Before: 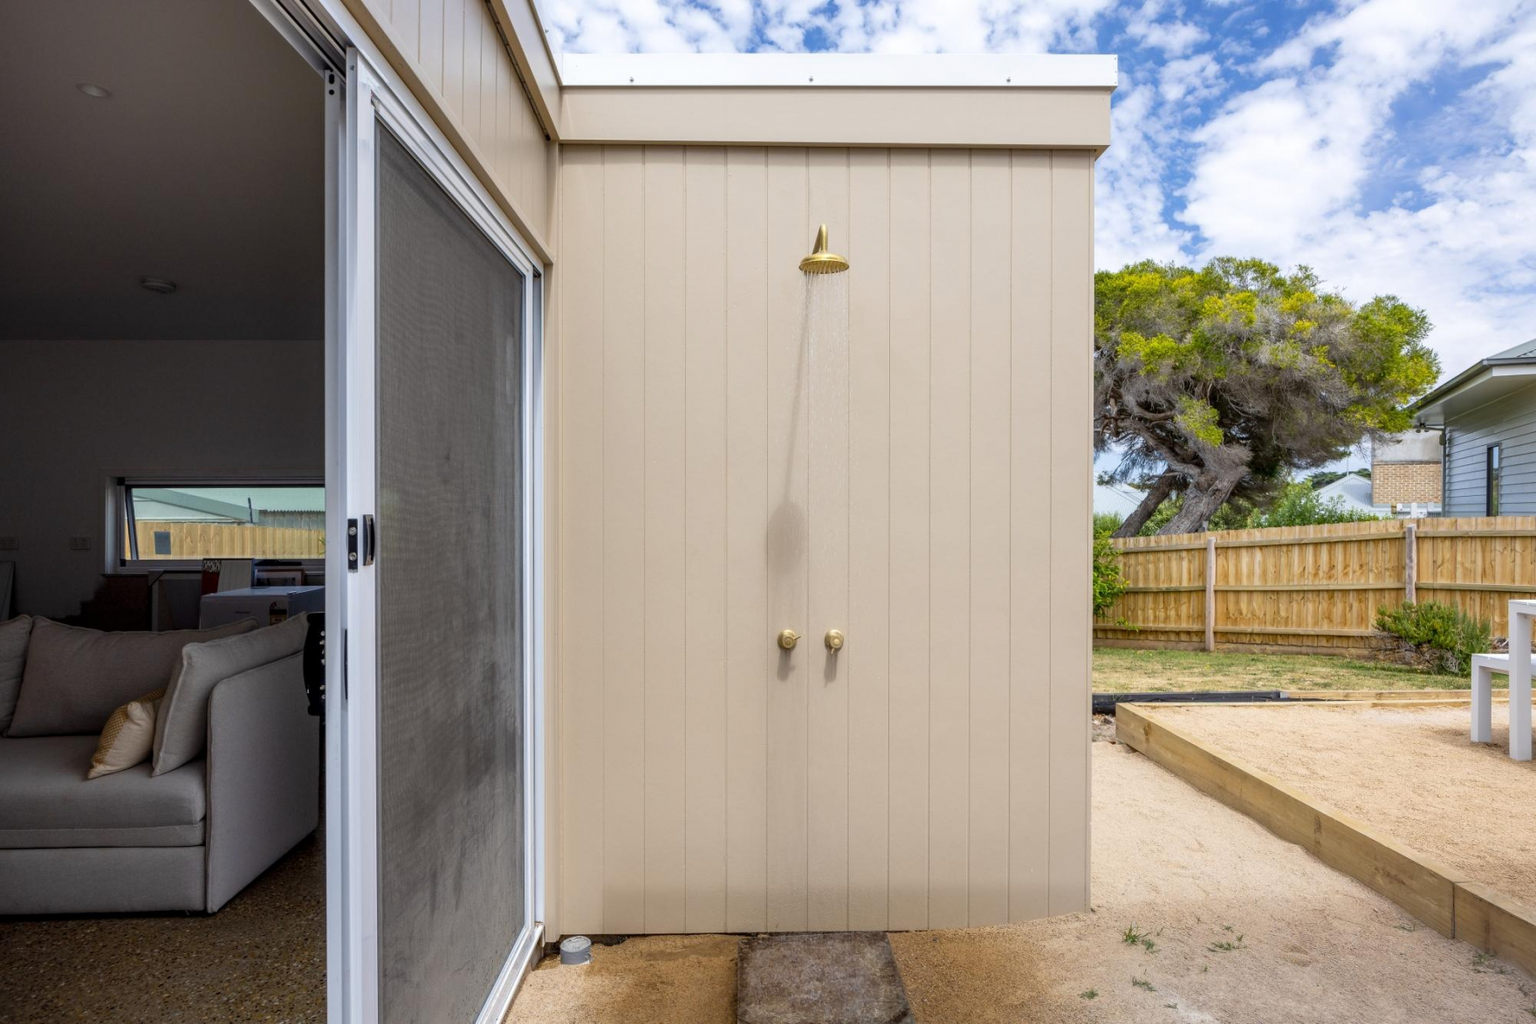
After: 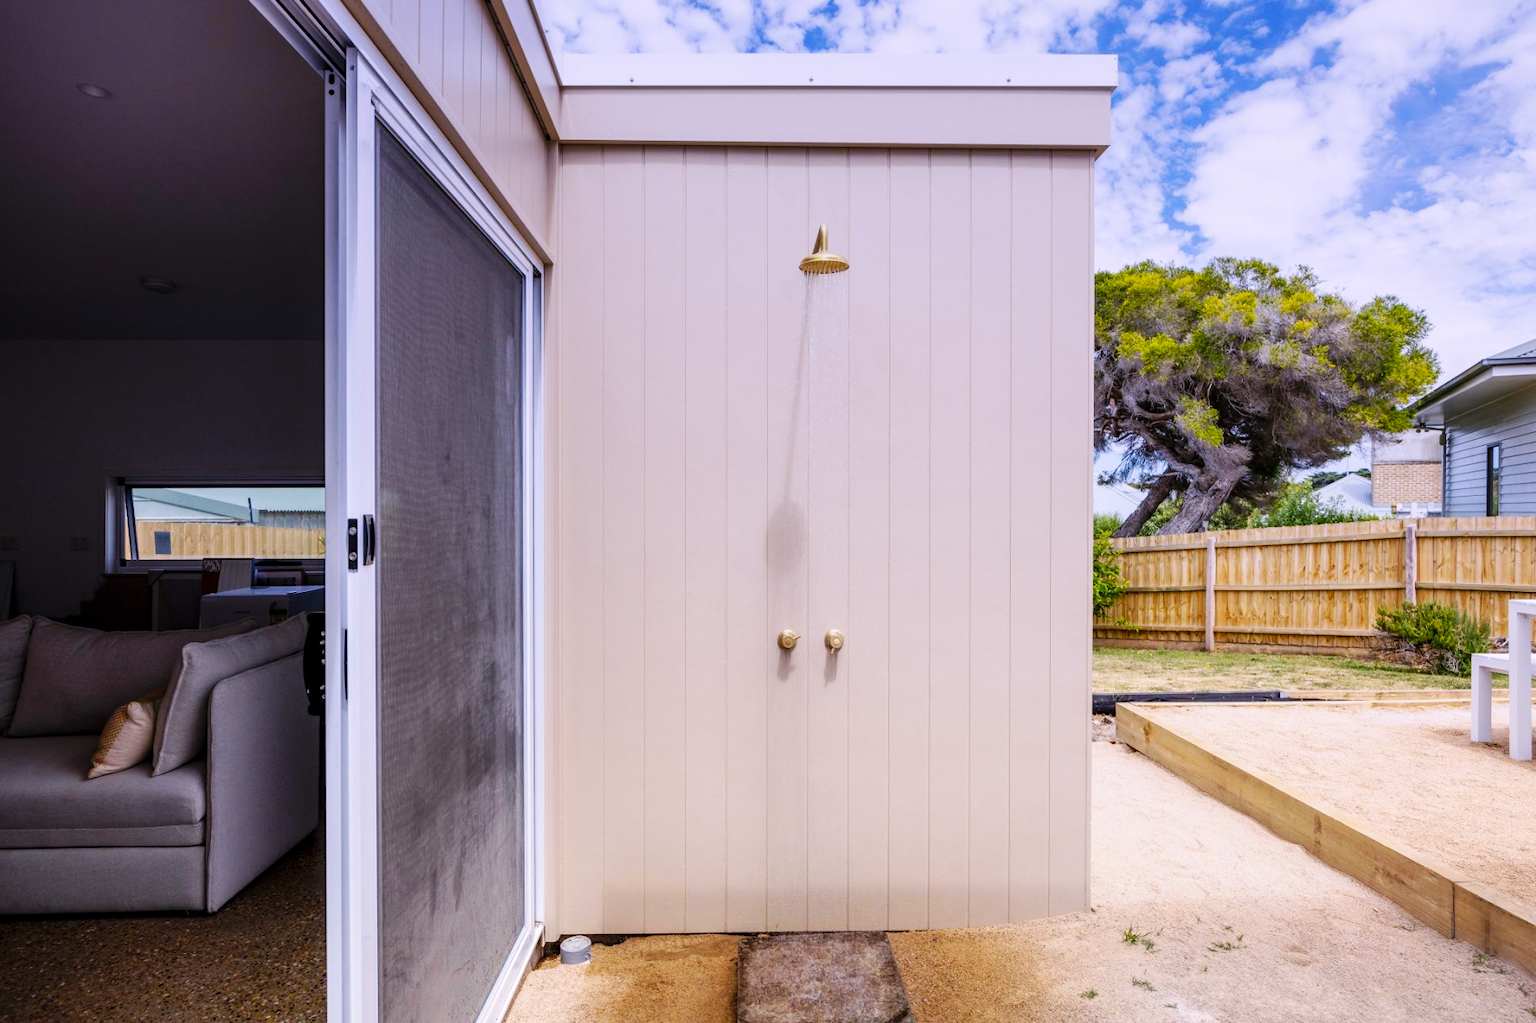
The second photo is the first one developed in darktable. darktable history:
white balance: red 1.05, blue 1.072
graduated density: hue 238.83°, saturation 50%
base curve: curves: ch0 [(0, 0) (0.032, 0.025) (0.121, 0.166) (0.206, 0.329) (0.605, 0.79) (1, 1)], preserve colors none
